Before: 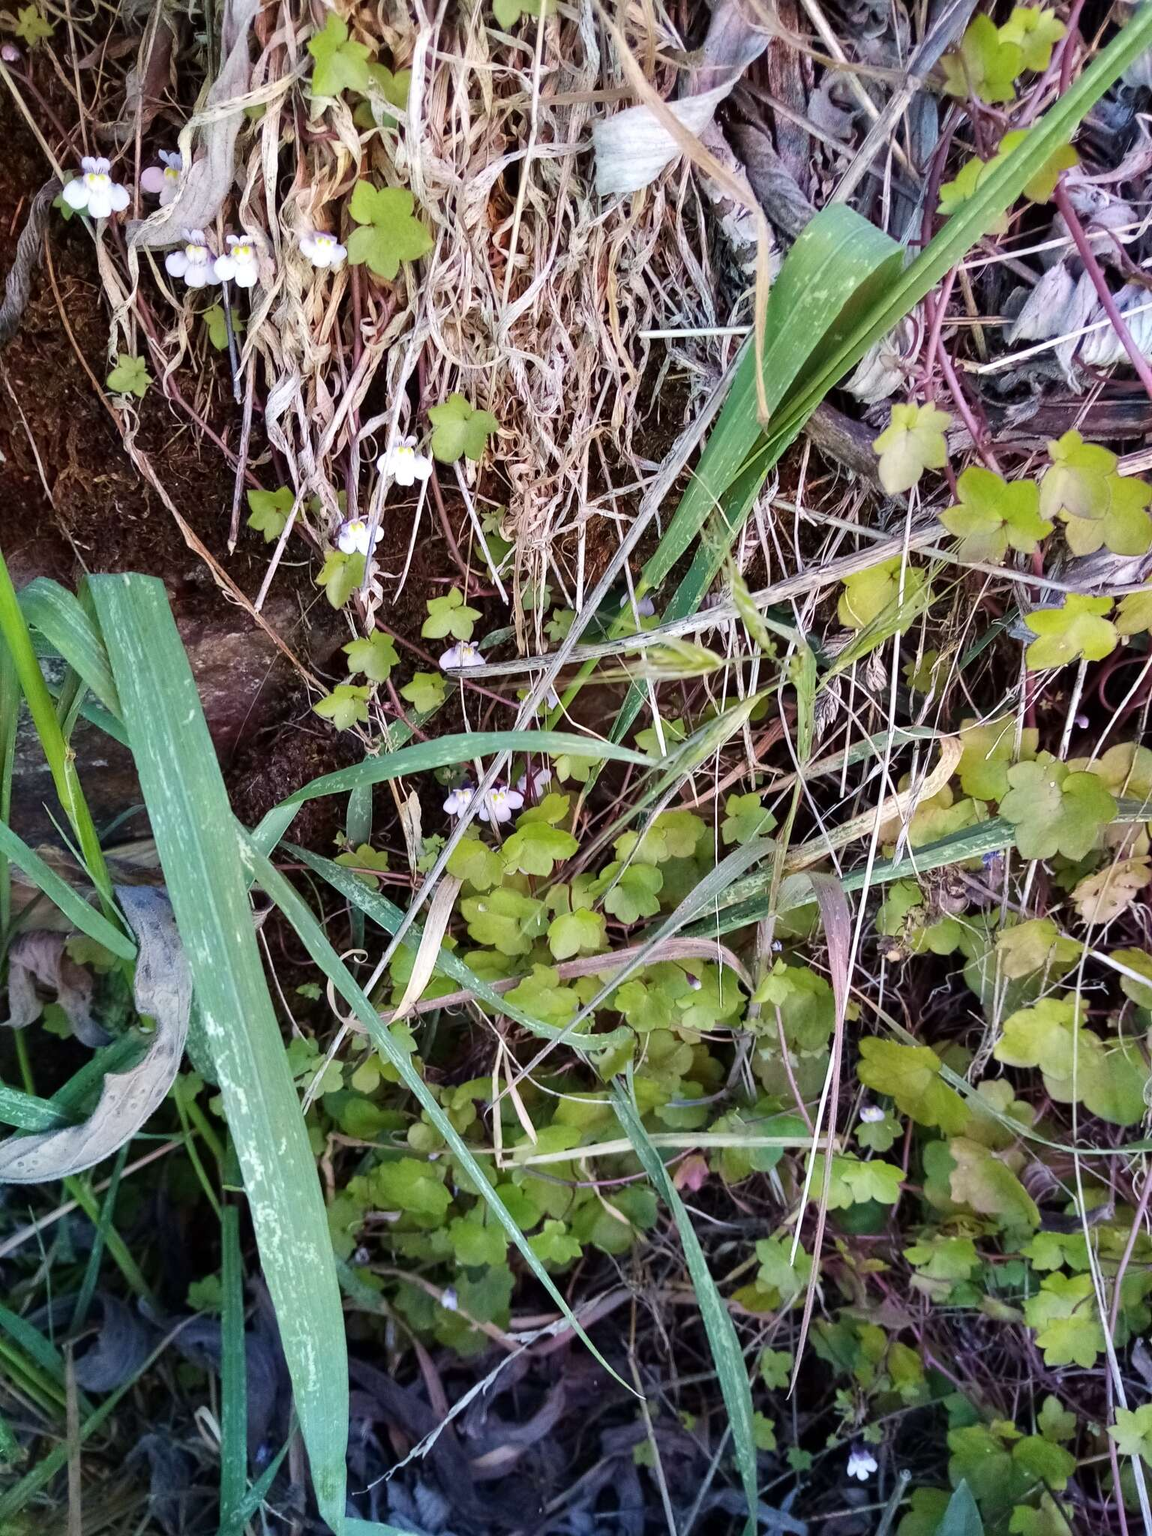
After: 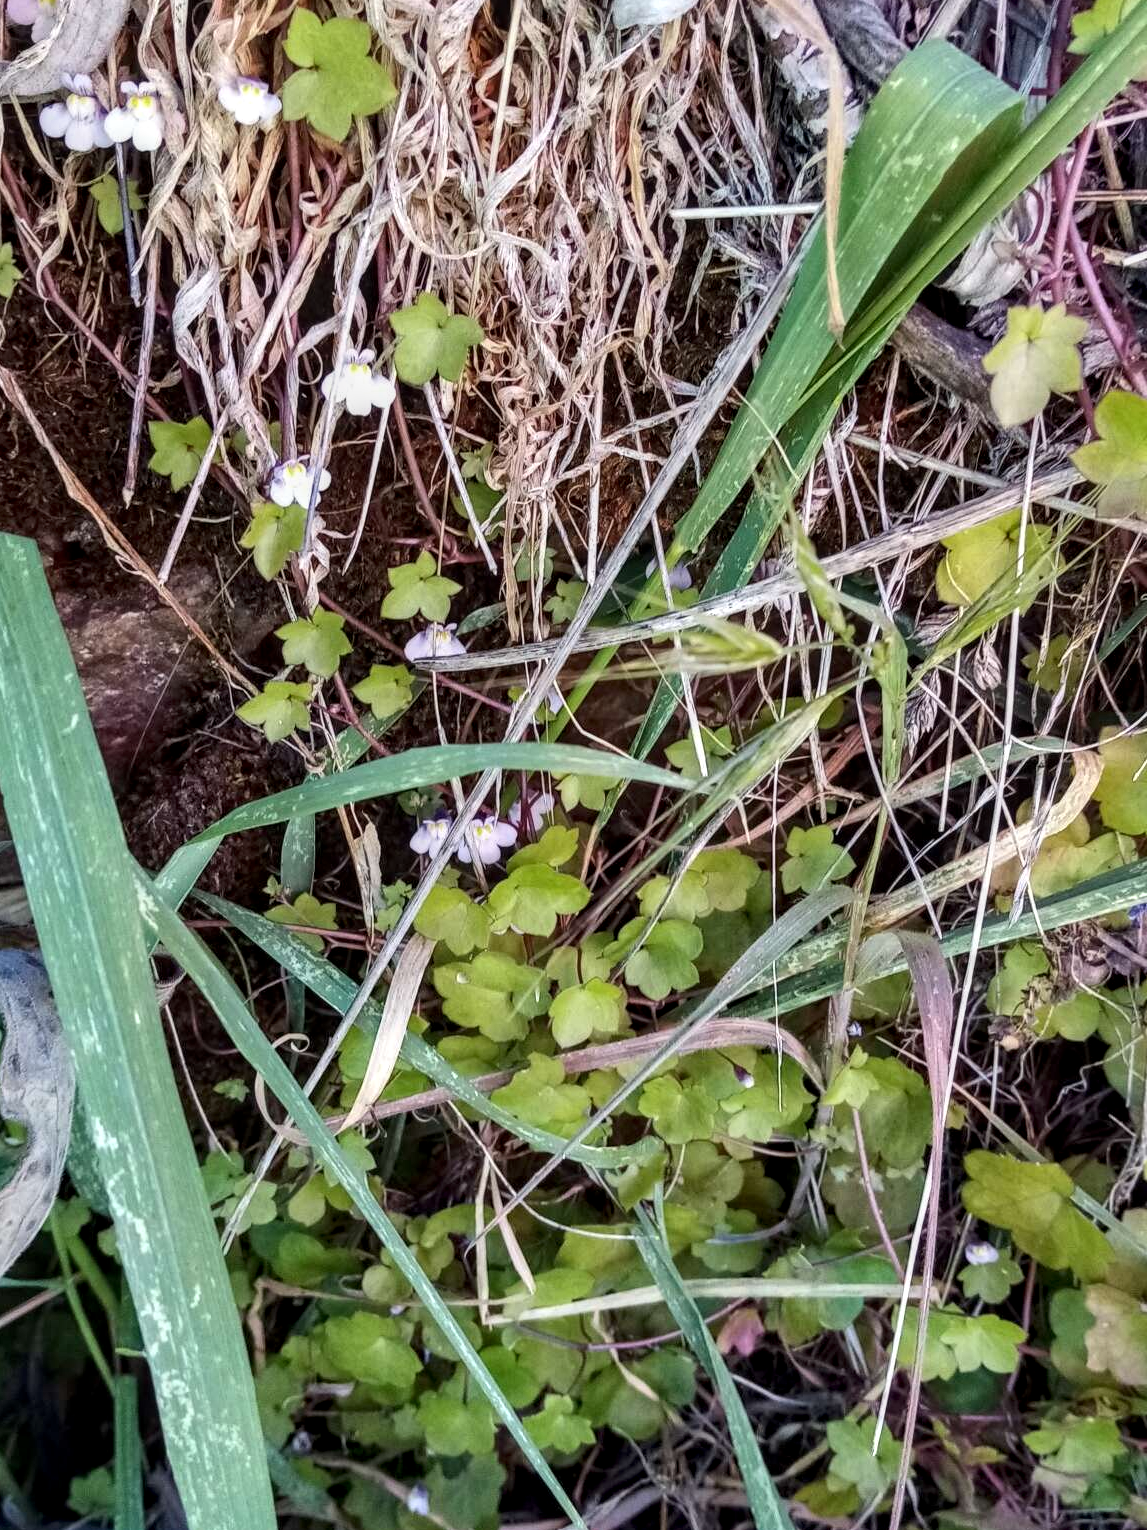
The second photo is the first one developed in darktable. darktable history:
local contrast: highlights 35%, detail 135%
crop and rotate: left 11.831%, top 11.346%, right 13.429%, bottom 13.899%
